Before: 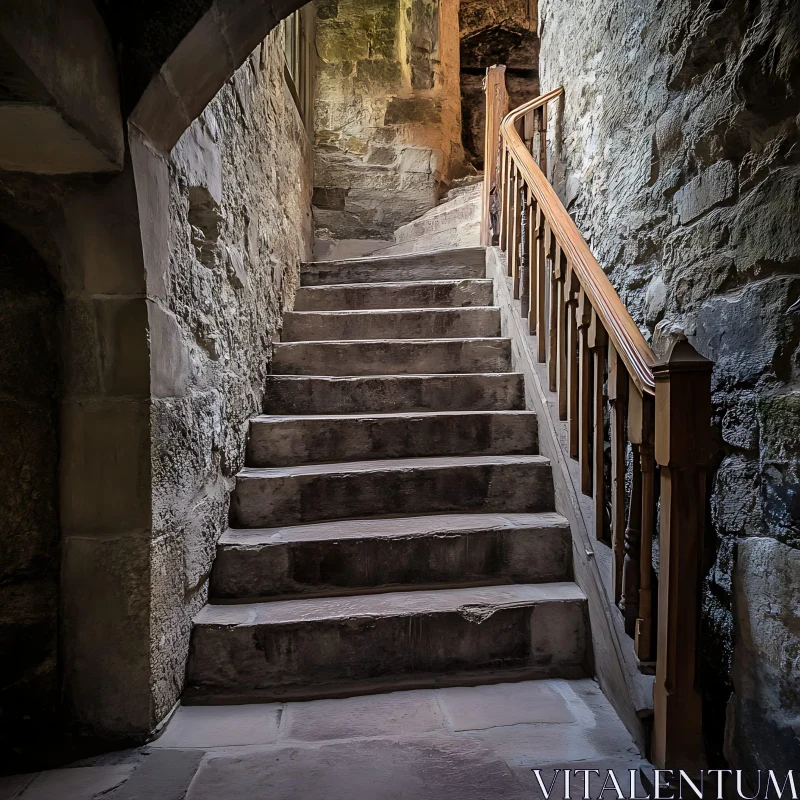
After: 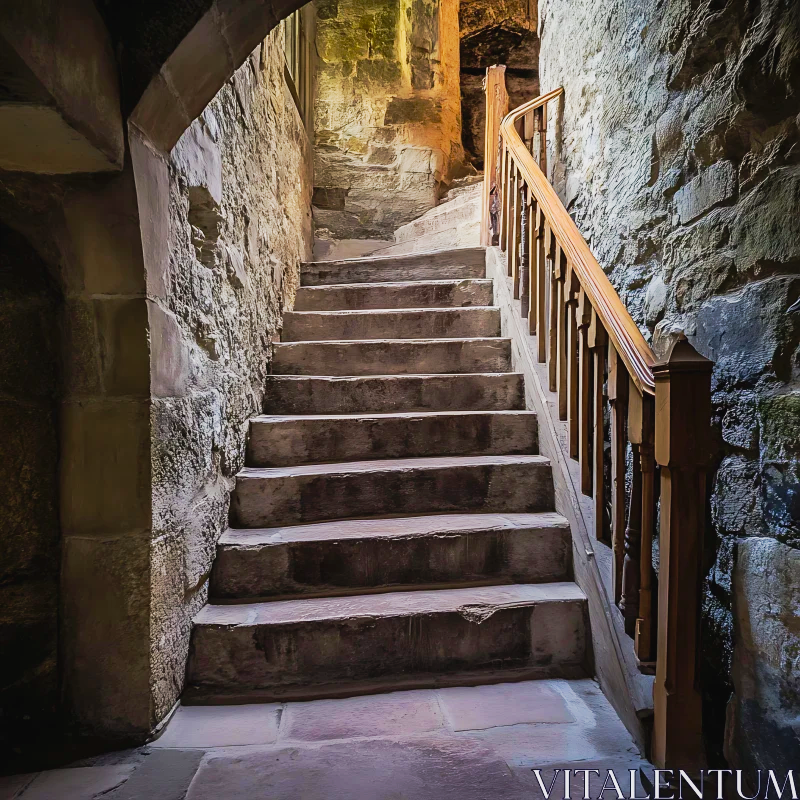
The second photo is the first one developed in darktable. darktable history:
velvia: on, module defaults
color balance rgb: linear chroma grading › shadows -2.922%, linear chroma grading › highlights -4.771%, perceptual saturation grading › global saturation 31.273%
tone curve: curves: ch0 [(0, 0.026) (0.181, 0.223) (0.405, 0.46) (0.456, 0.528) (0.634, 0.728) (0.877, 0.89) (0.984, 0.935)]; ch1 [(0, 0) (0.443, 0.43) (0.492, 0.488) (0.566, 0.579) (0.595, 0.625) (0.65, 0.657) (0.696, 0.725) (1, 1)]; ch2 [(0, 0) (0.33, 0.301) (0.421, 0.443) (0.447, 0.489) (0.495, 0.494) (0.537, 0.57) (0.586, 0.591) (0.663, 0.686) (1, 1)], preserve colors none
